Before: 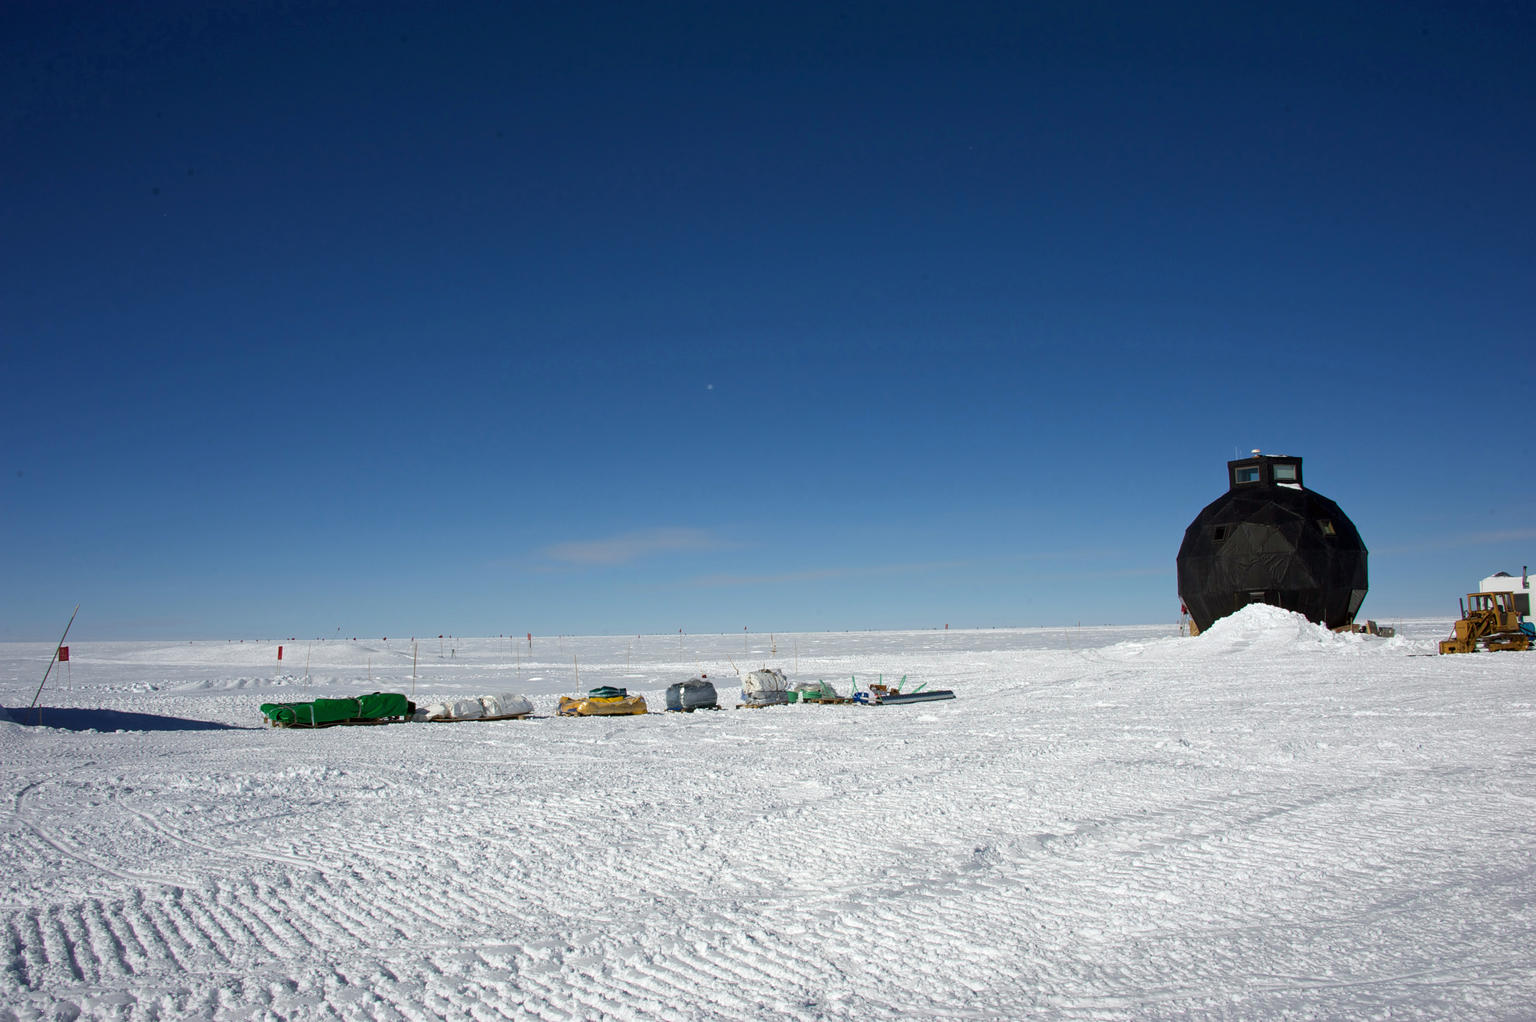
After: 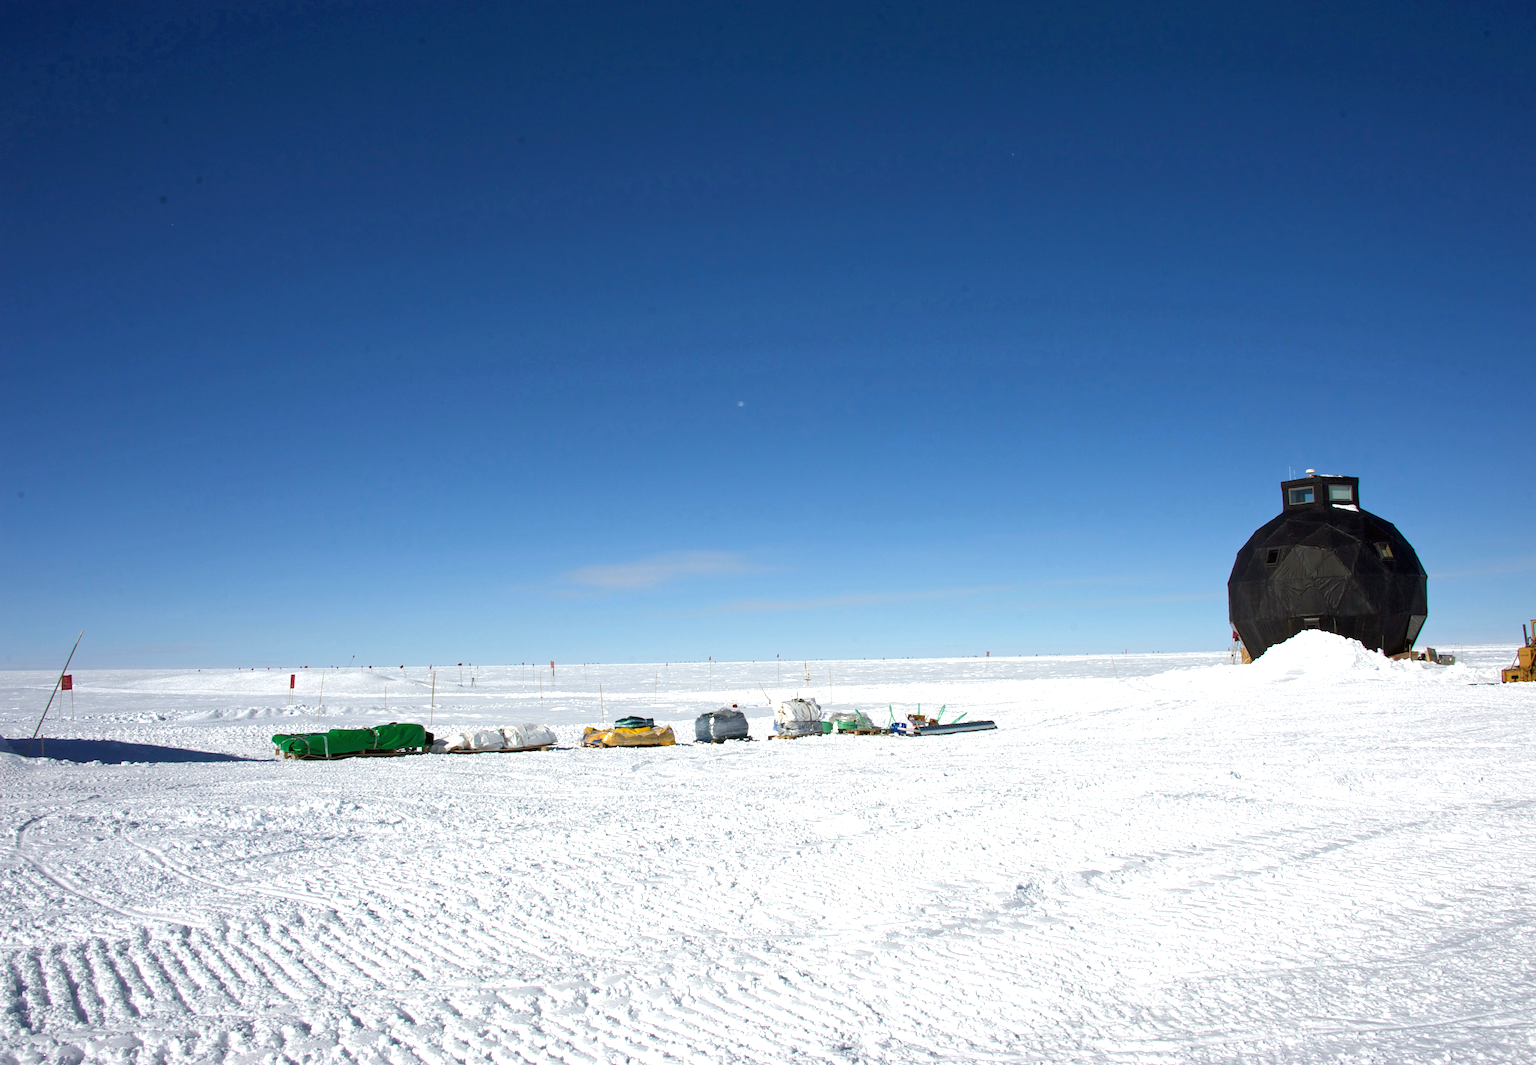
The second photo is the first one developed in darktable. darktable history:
exposure: black level correction 0, exposure 0.7 EV, compensate exposure bias true, compensate highlight preservation false
crop: right 4.126%, bottom 0.031%
